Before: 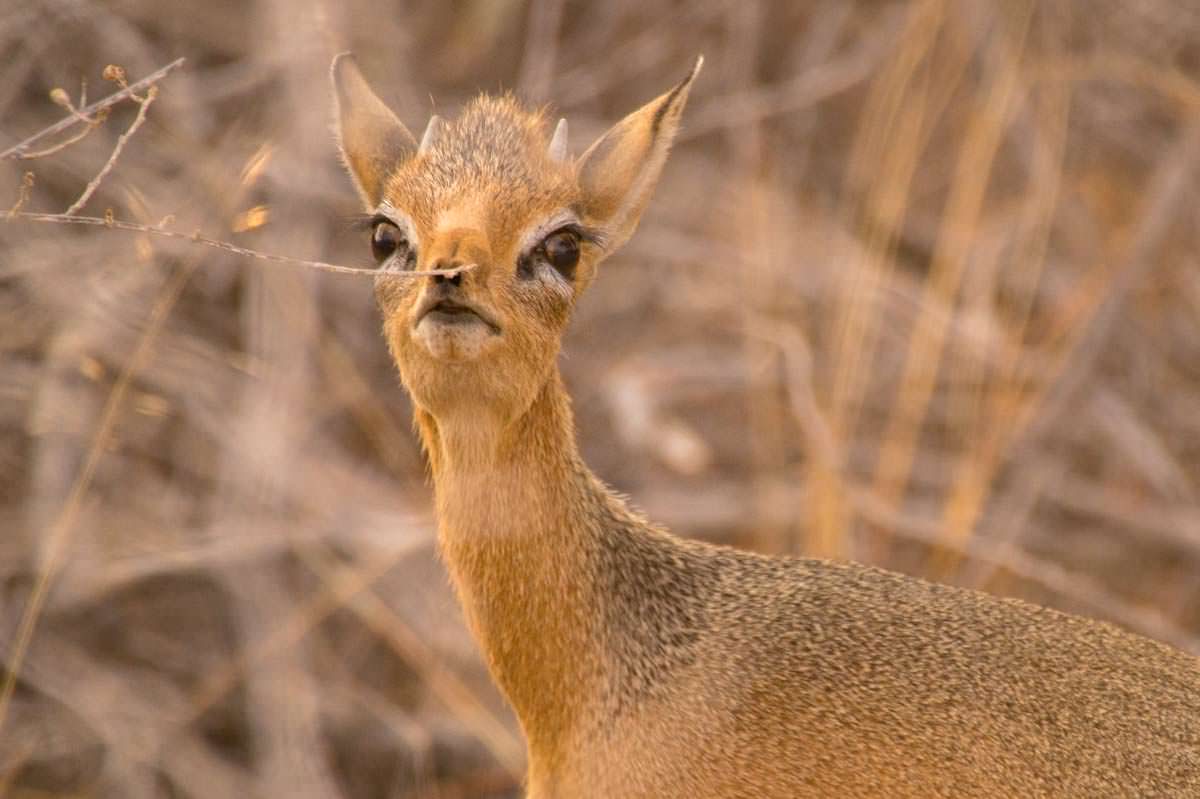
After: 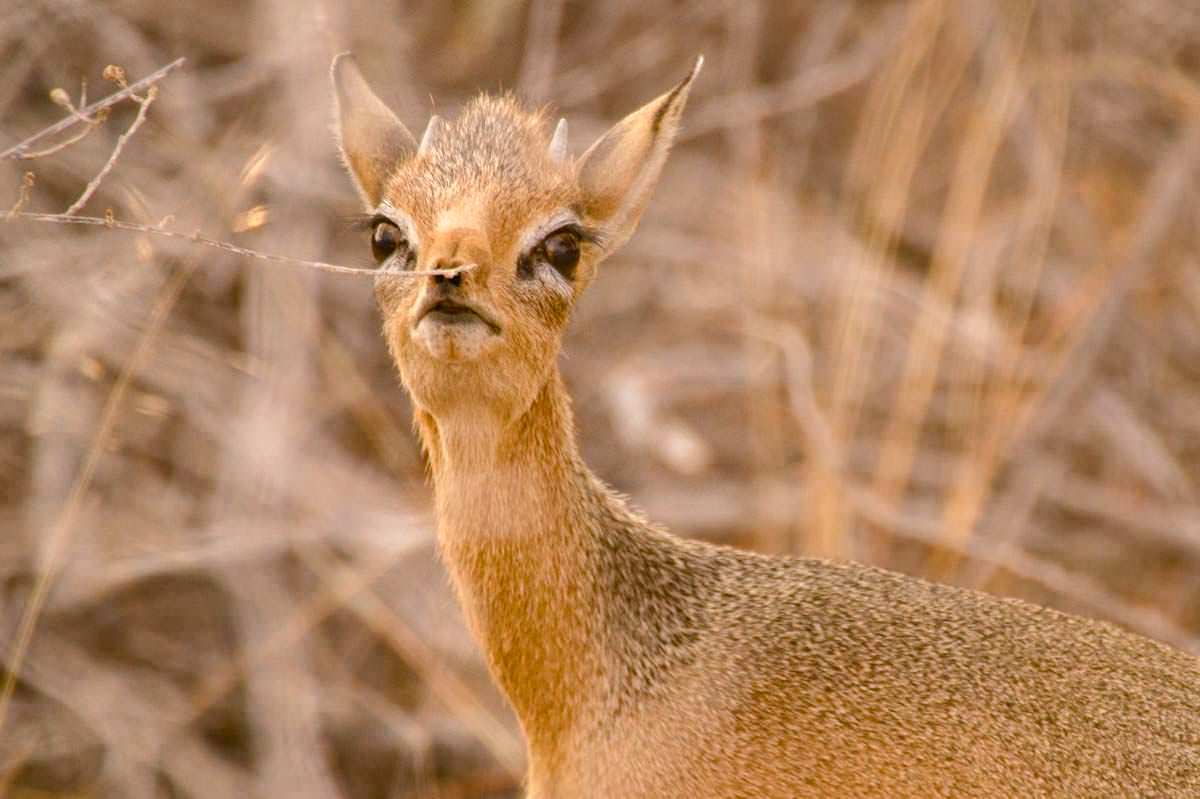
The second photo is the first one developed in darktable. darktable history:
color balance rgb: shadows lift › chroma 3.974%, shadows lift › hue 89.08°, perceptual saturation grading › global saturation 20%, perceptual saturation grading › highlights -49.278%, perceptual saturation grading › shadows 25.073%, perceptual brilliance grading › highlights 6.155%, perceptual brilliance grading › mid-tones 16.663%, perceptual brilliance grading › shadows -5.34%
